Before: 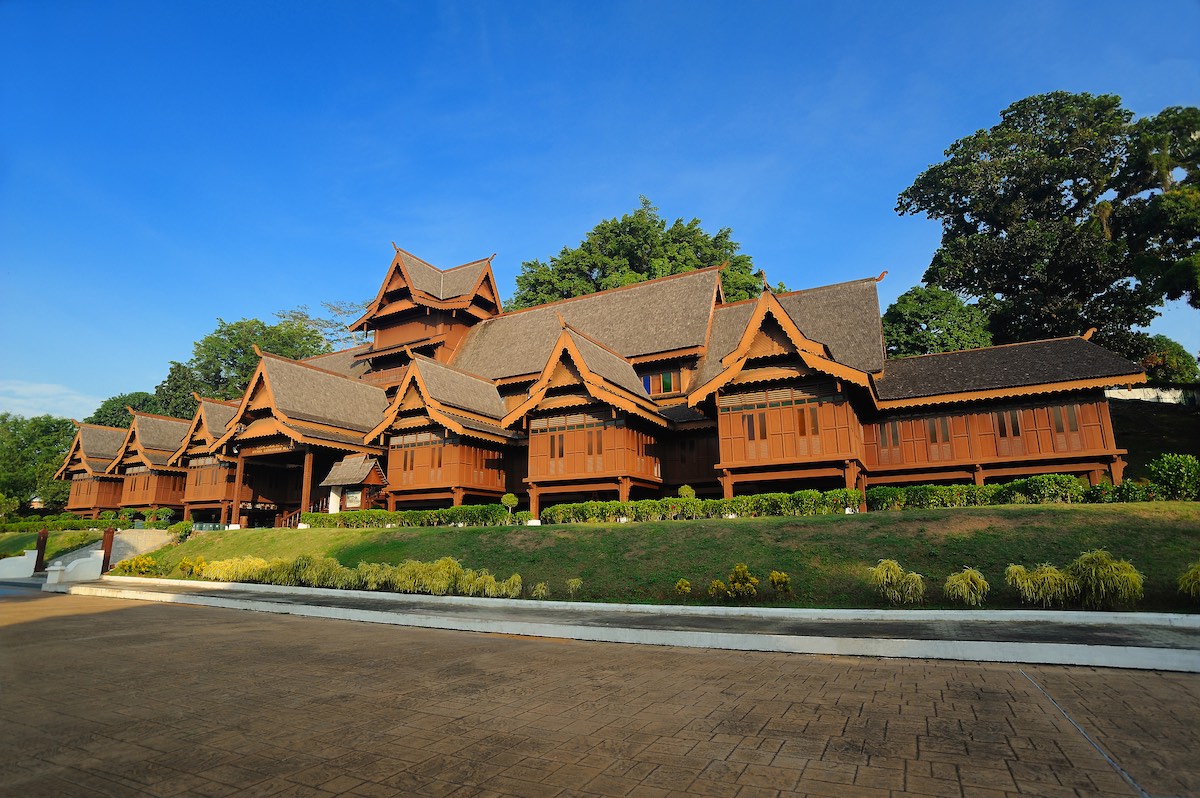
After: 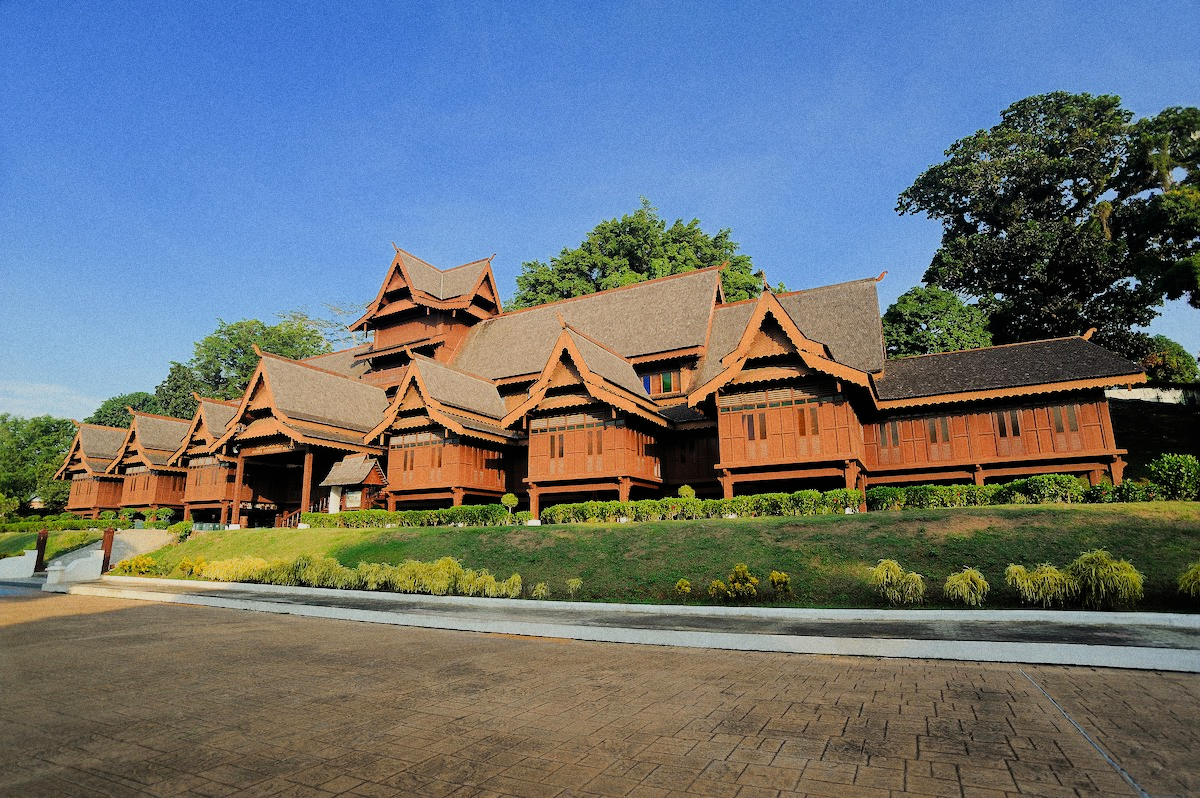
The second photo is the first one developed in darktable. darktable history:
filmic rgb: black relative exposure -7.15 EV, white relative exposure 5.36 EV, hardness 3.02
grain: coarseness 0.09 ISO
exposure: exposure 0.6 EV, compensate highlight preservation false
